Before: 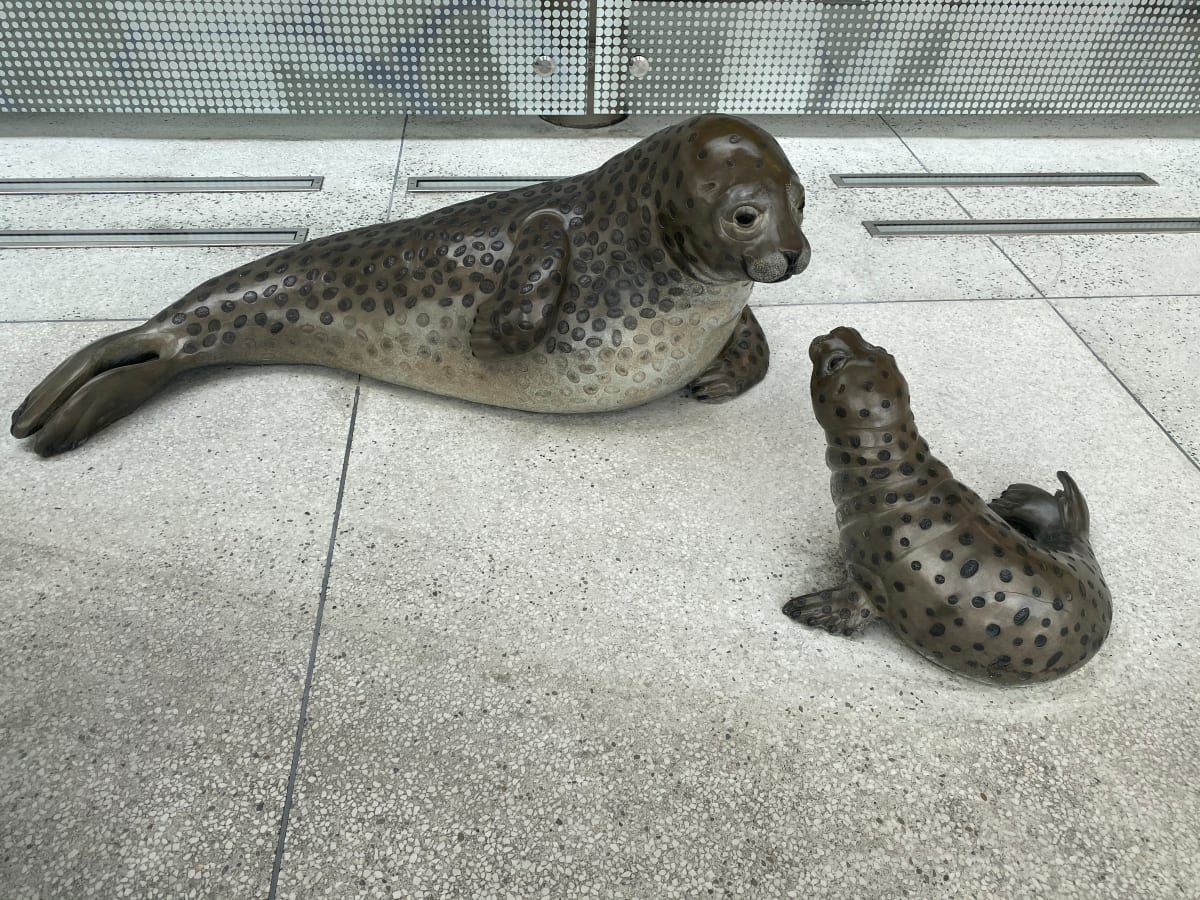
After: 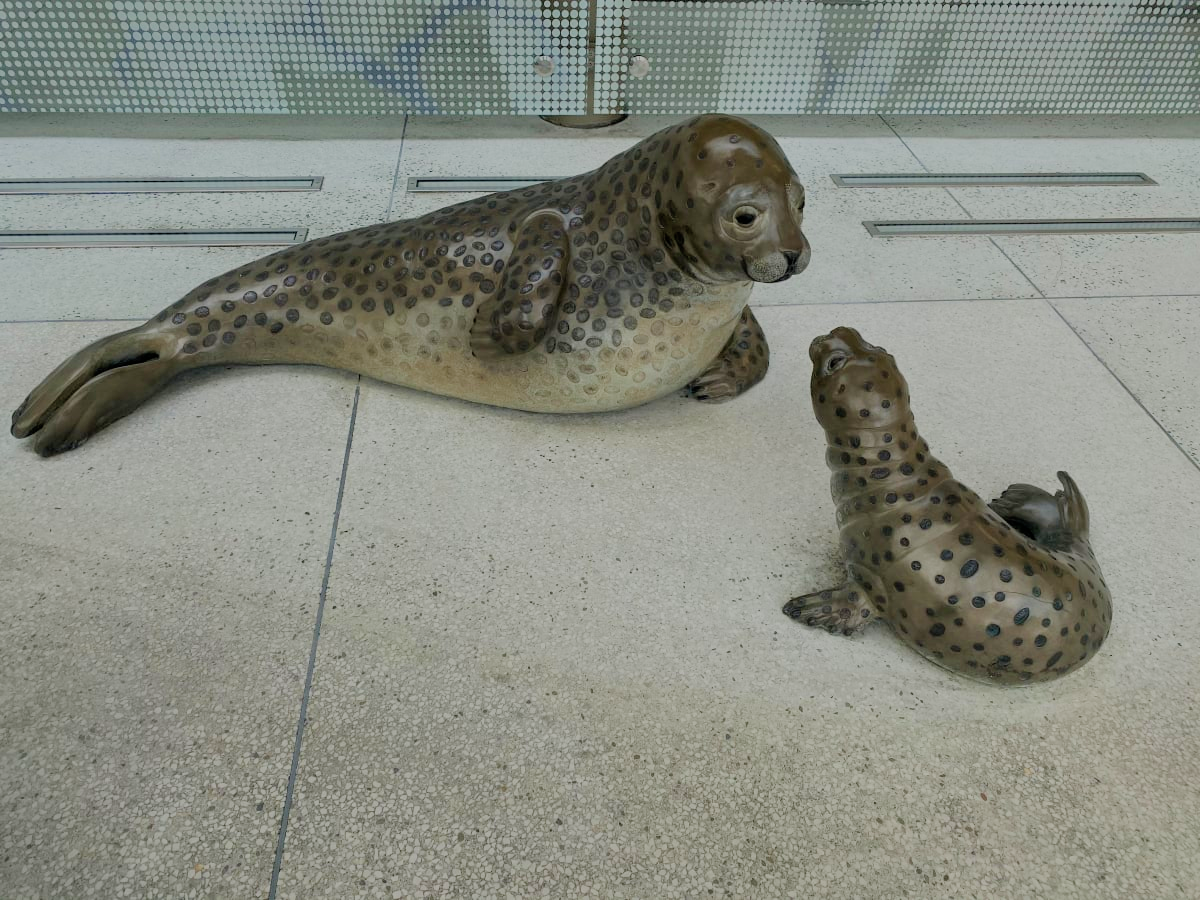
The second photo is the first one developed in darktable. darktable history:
filmic rgb: black relative exposure -8.03 EV, white relative exposure 8.04 EV, hardness 2.48, latitude 9.16%, contrast 0.735, highlights saturation mix 9.38%, shadows ↔ highlights balance 1.45%
velvia: strength 55.84%
